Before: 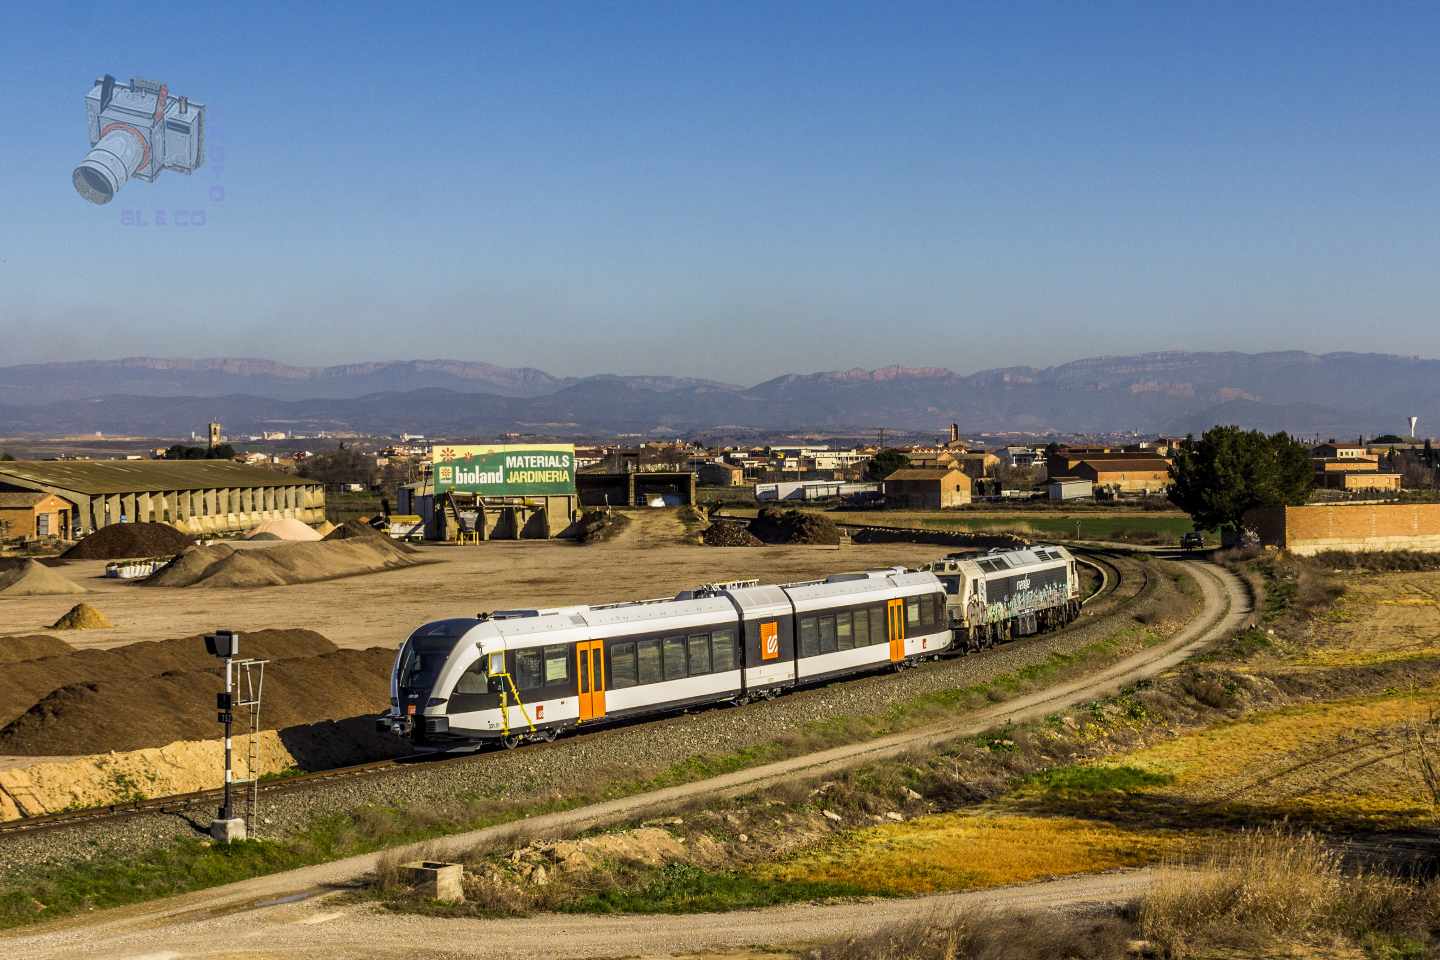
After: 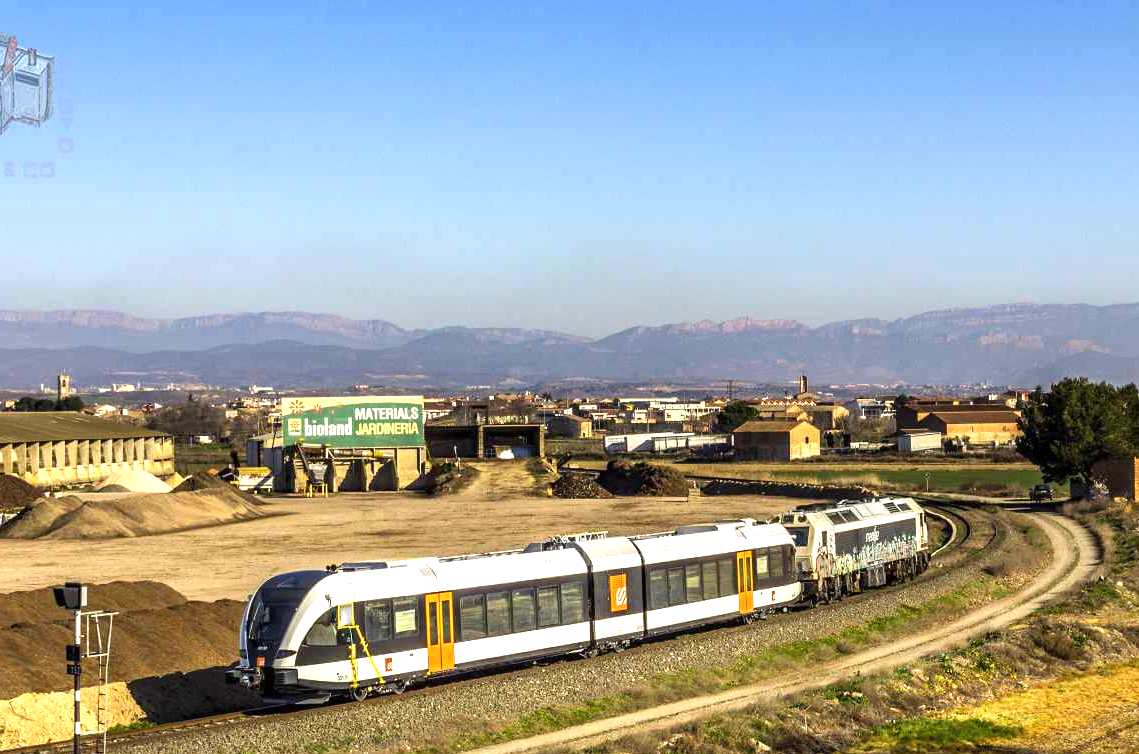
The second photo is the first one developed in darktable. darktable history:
exposure: black level correction 0, exposure 0.898 EV, compensate highlight preservation false
crop and rotate: left 10.496%, top 5.02%, right 10.405%, bottom 16.409%
